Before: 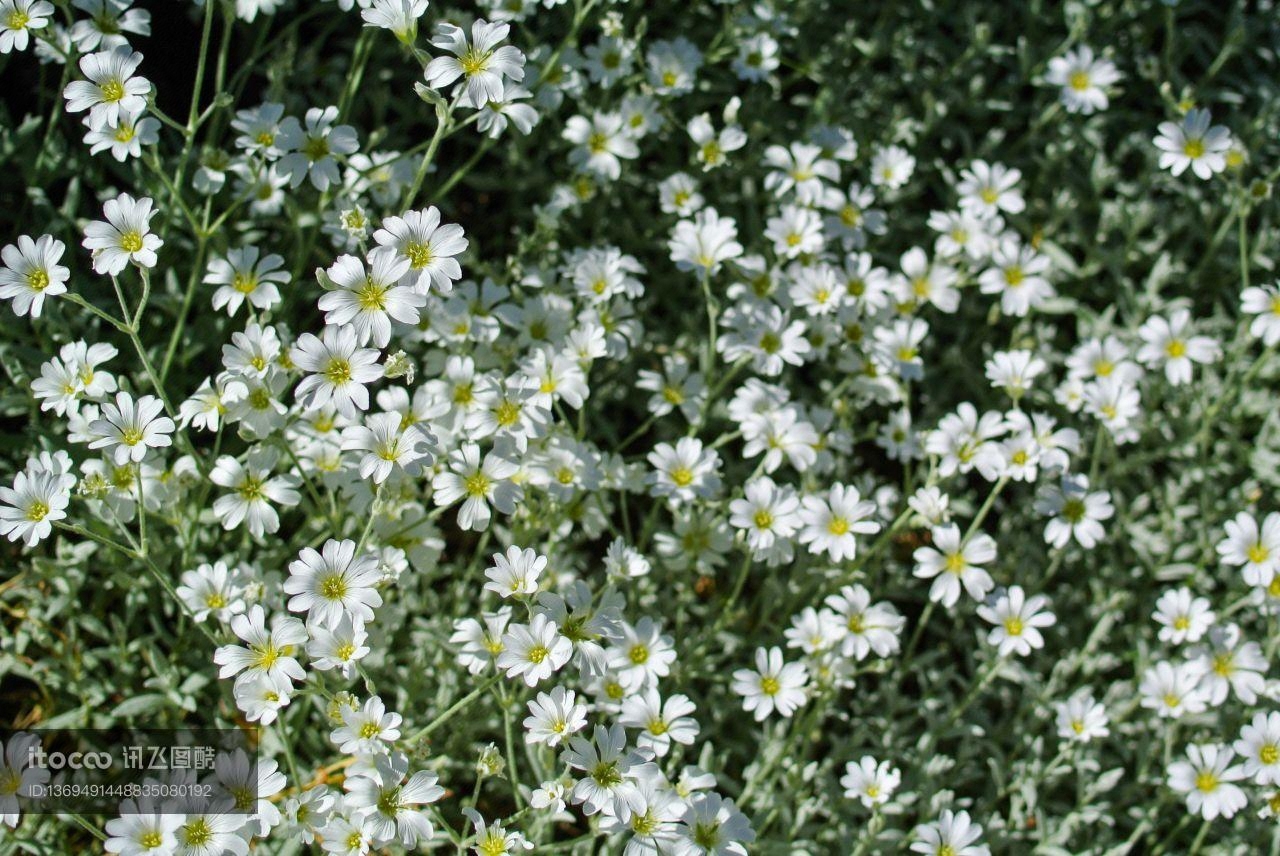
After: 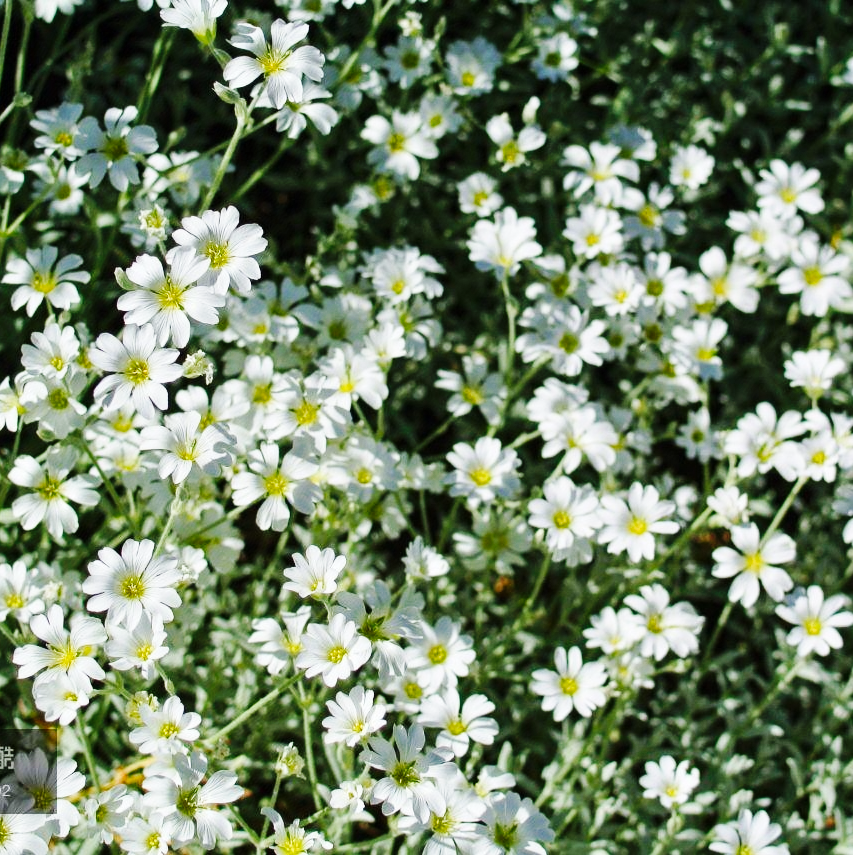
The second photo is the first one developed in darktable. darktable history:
crop and rotate: left 15.754%, right 17.579%
base curve: curves: ch0 [(0, 0) (0.032, 0.025) (0.121, 0.166) (0.206, 0.329) (0.605, 0.79) (1, 1)], preserve colors none
